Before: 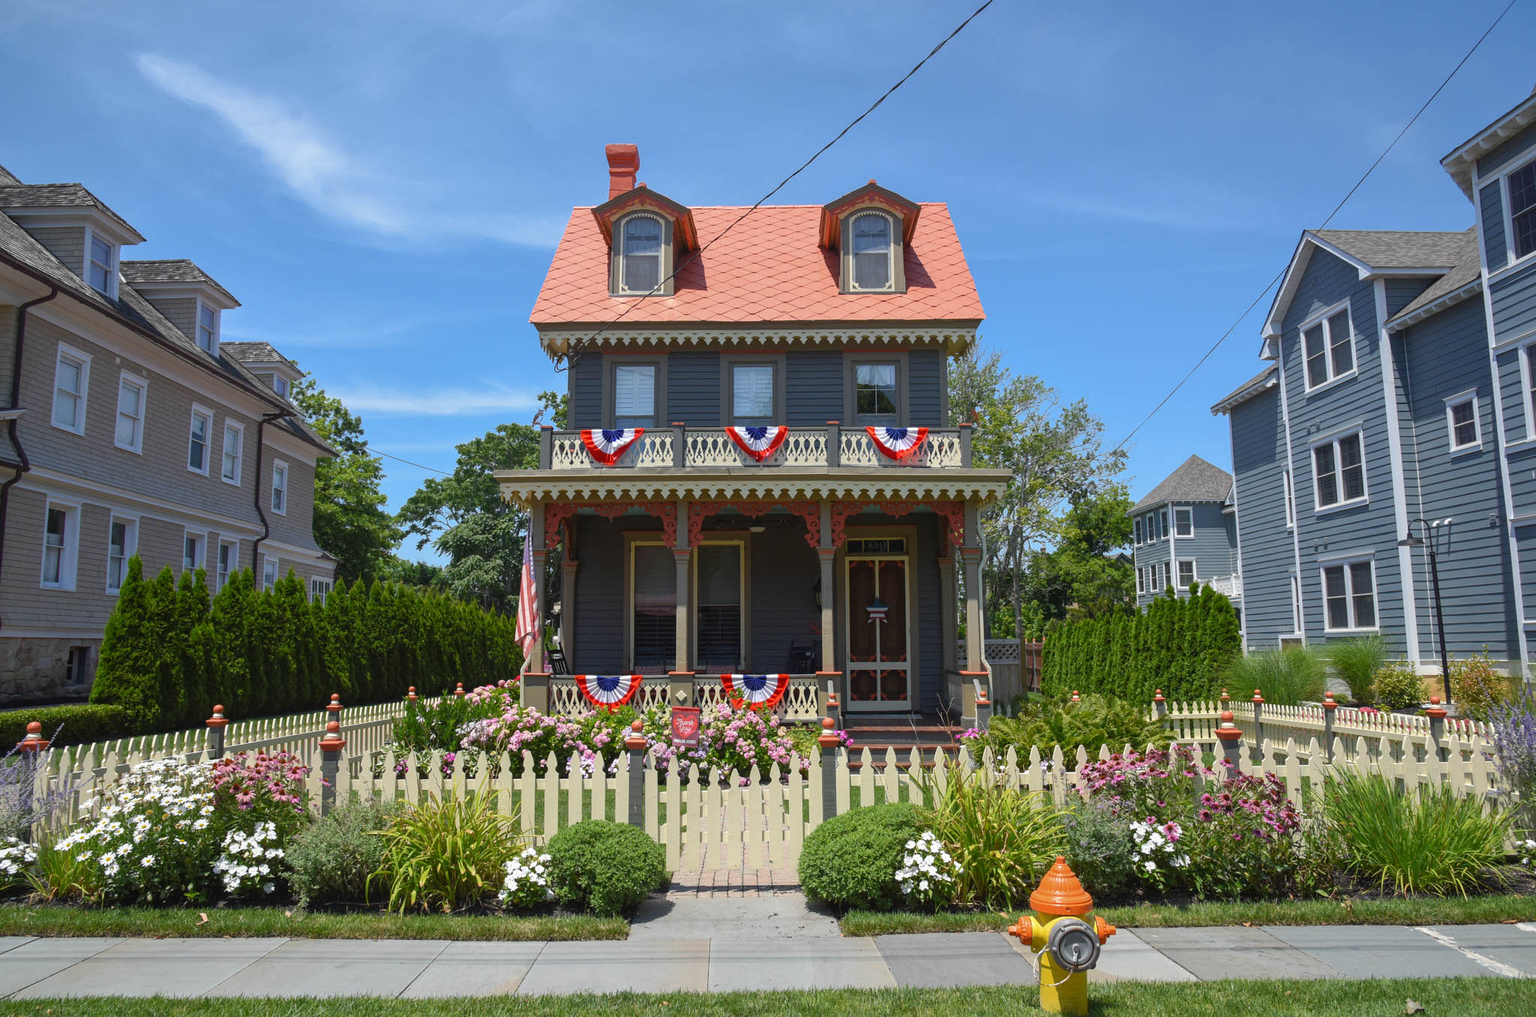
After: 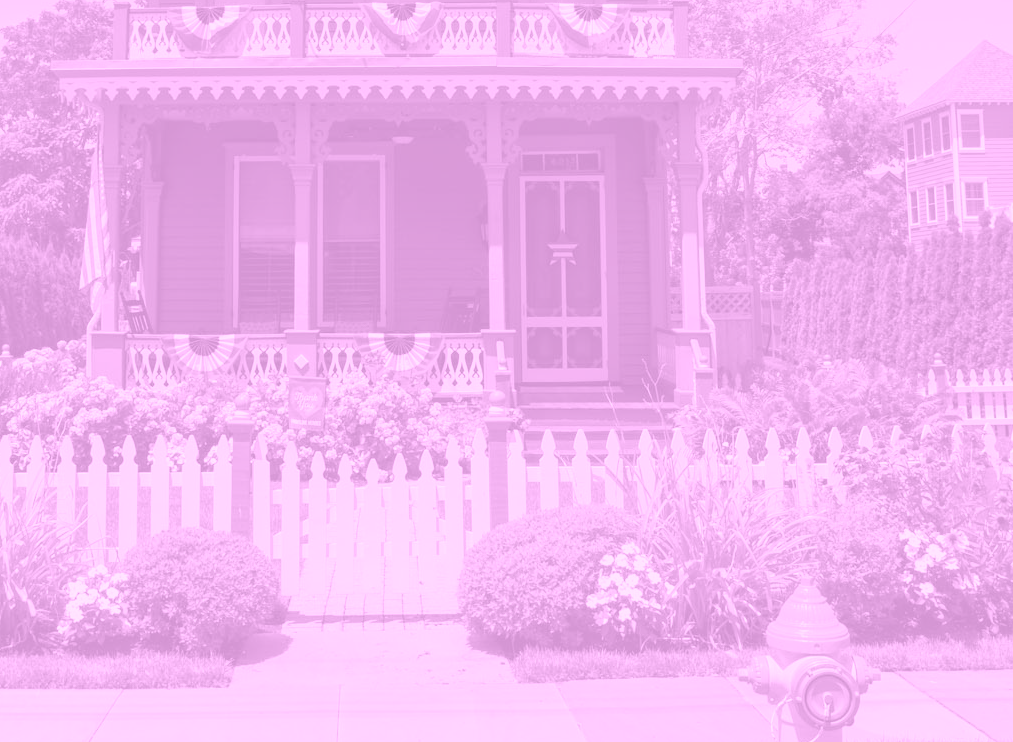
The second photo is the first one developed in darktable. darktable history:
colorize: hue 331.2°, saturation 75%, source mix 30.28%, lightness 70.52%, version 1
crop: left 29.672%, top 41.786%, right 20.851%, bottom 3.487%
